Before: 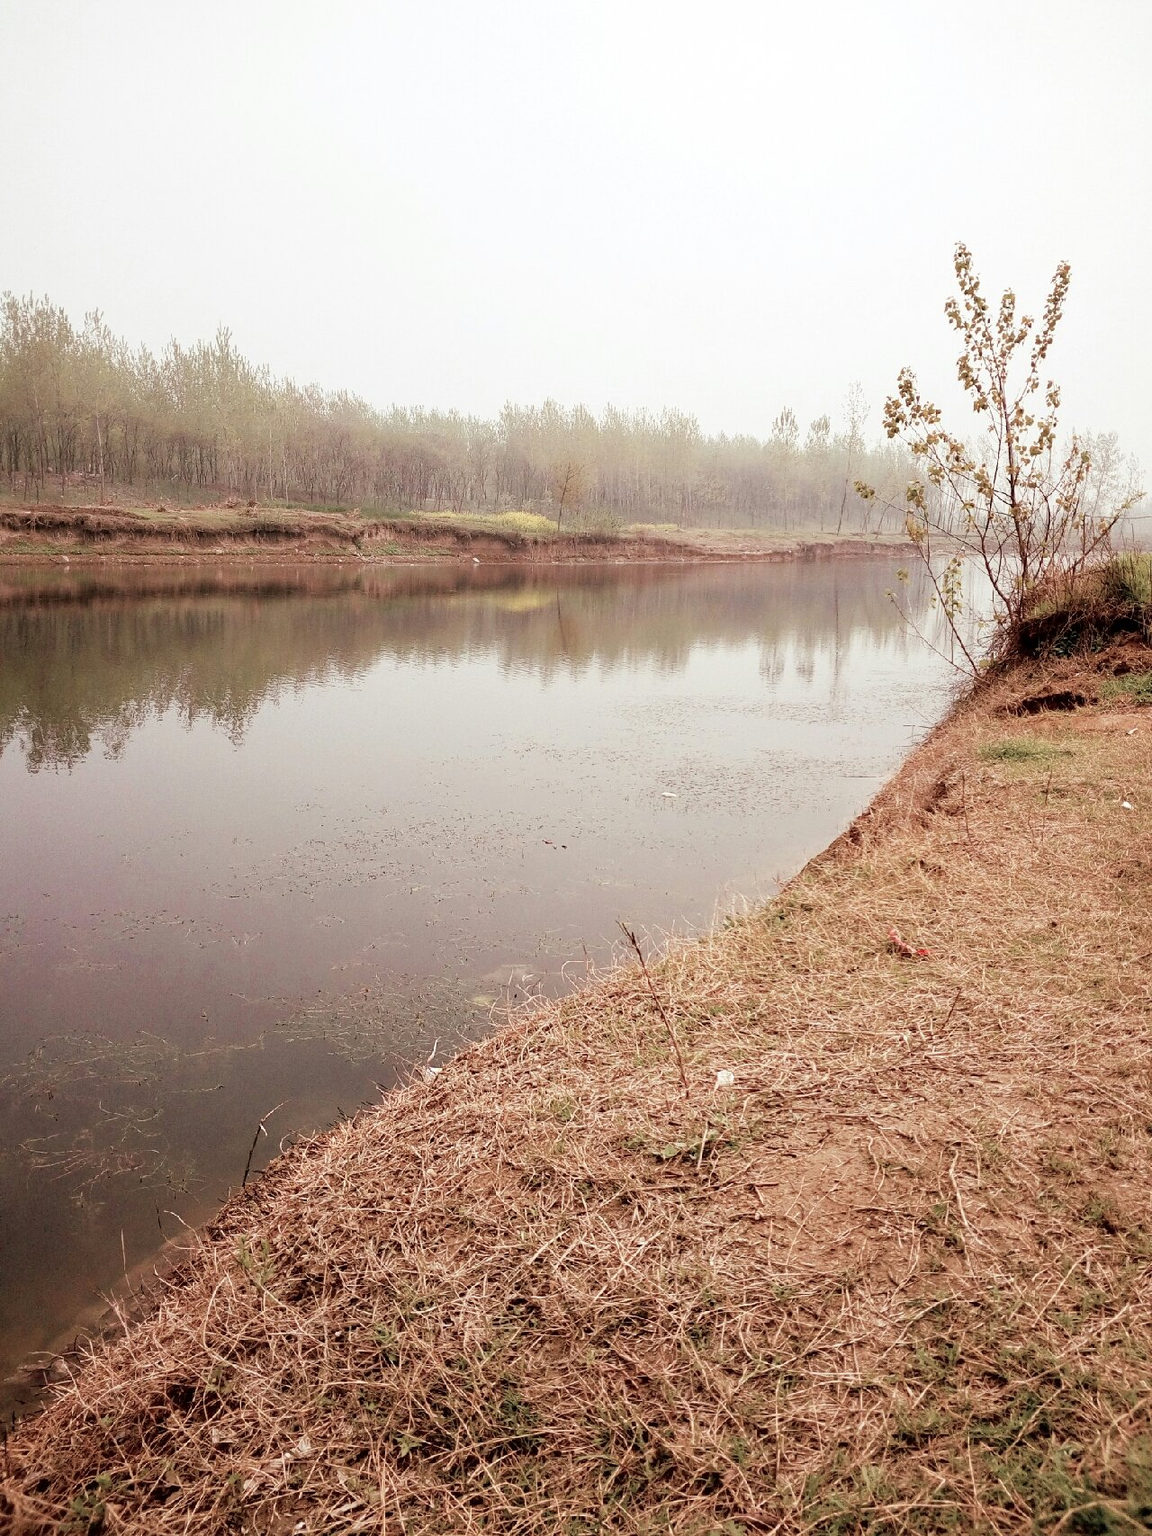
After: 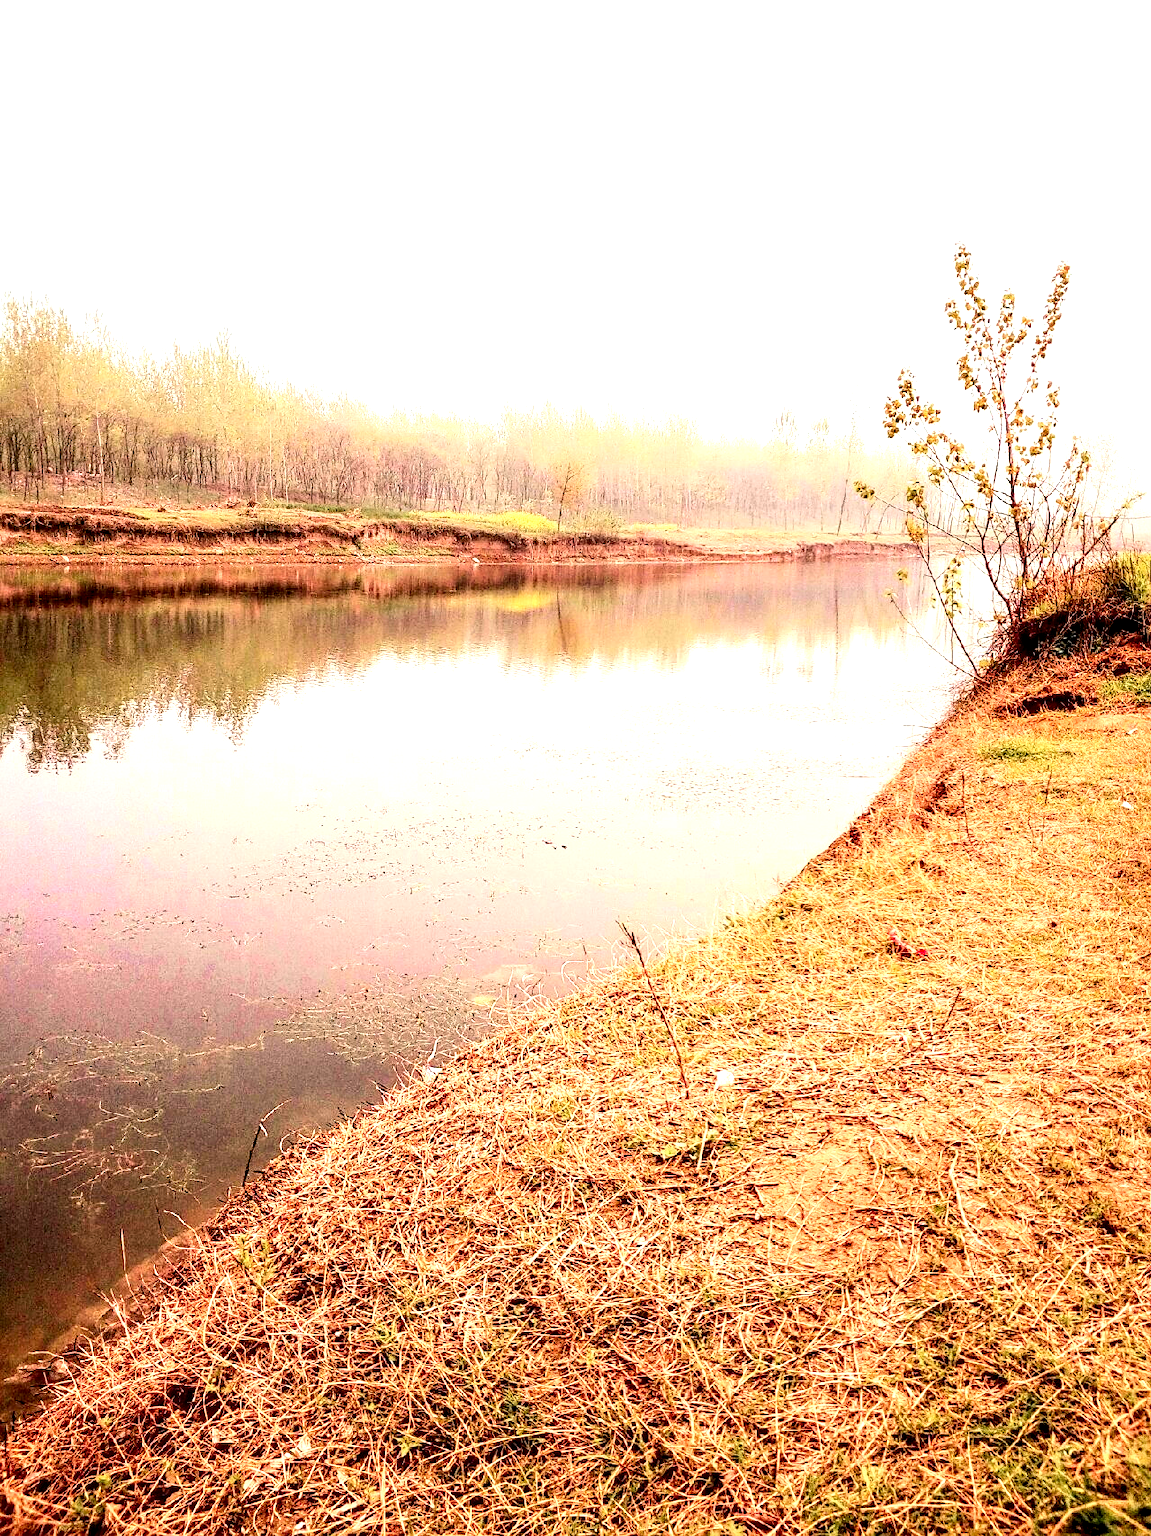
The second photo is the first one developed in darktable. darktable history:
sharpen: amount 0.202
contrast brightness saturation: contrast 0.266, brightness 0.014, saturation 0.878
exposure: black level correction 0, exposure 0.953 EV, compensate highlight preservation false
local contrast: detail 160%
